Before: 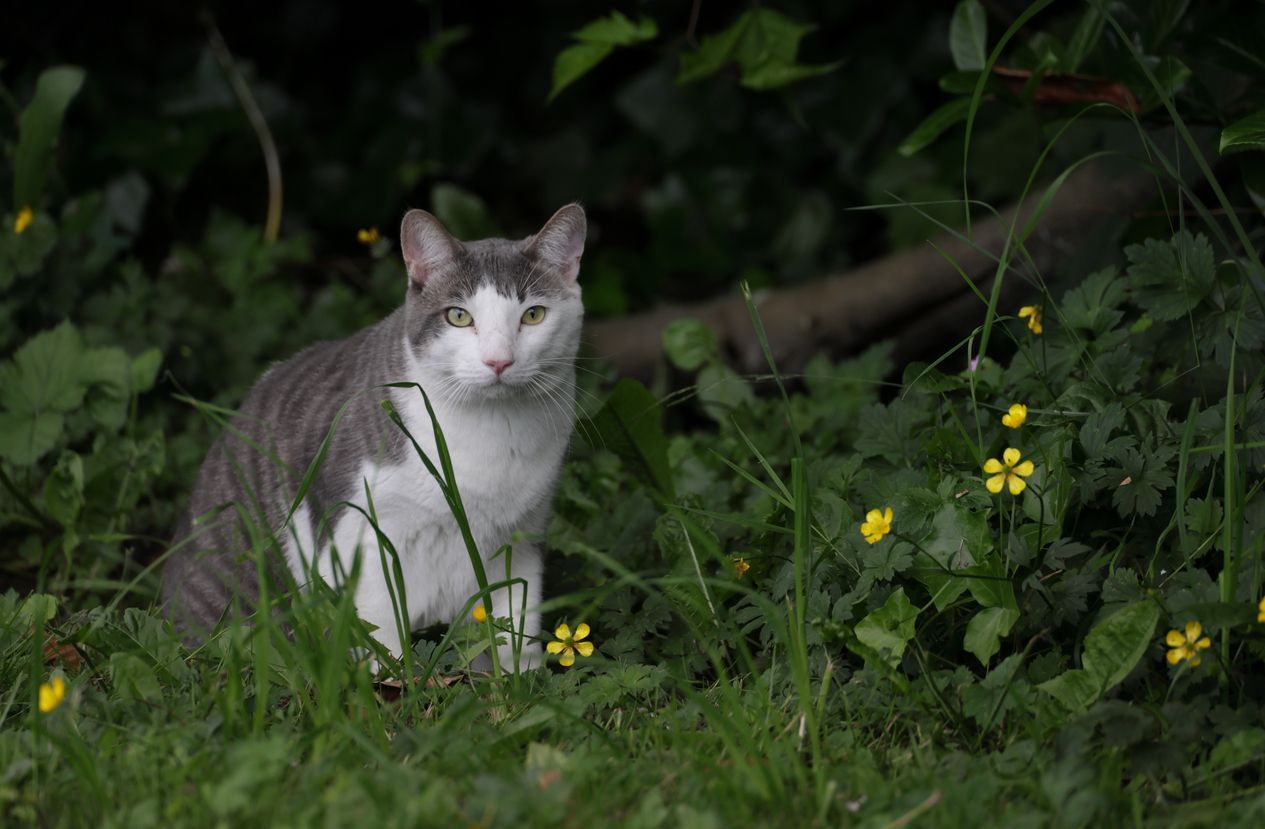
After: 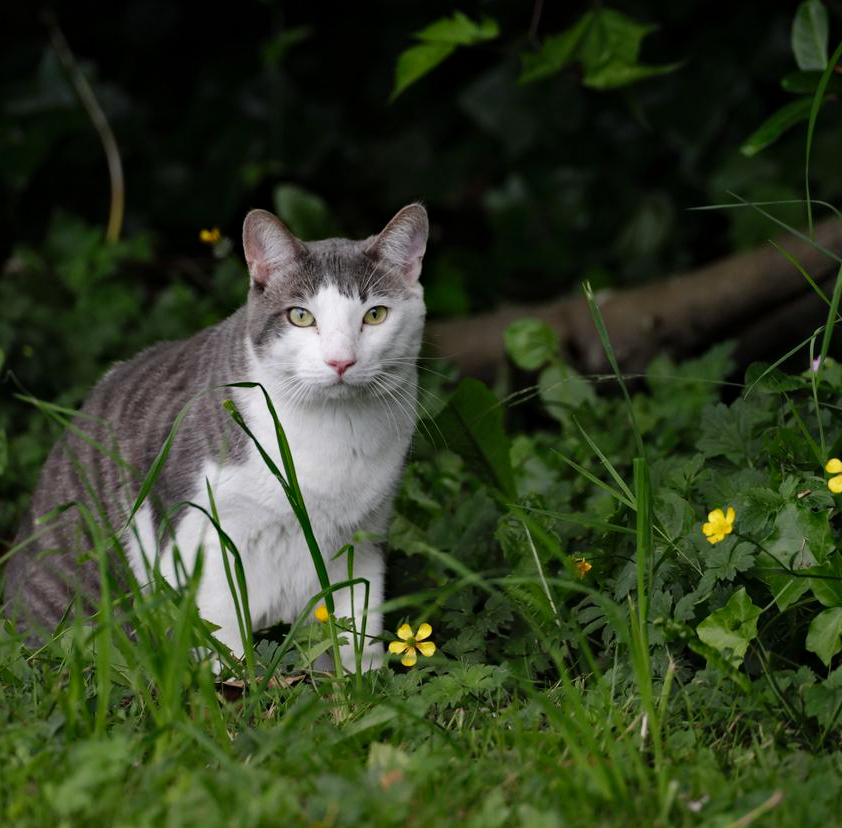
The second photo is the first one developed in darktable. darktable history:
tone curve: curves: ch0 [(0, 0) (0.051, 0.047) (0.102, 0.099) (0.228, 0.262) (0.446, 0.527) (0.695, 0.778) (0.908, 0.946) (1, 1)]; ch1 [(0, 0) (0.339, 0.298) (0.402, 0.363) (0.453, 0.413) (0.485, 0.469) (0.494, 0.493) (0.504, 0.501) (0.525, 0.533) (0.563, 0.591) (0.597, 0.631) (1, 1)]; ch2 [(0, 0) (0.48, 0.48) (0.504, 0.5) (0.539, 0.554) (0.59, 0.628) (0.642, 0.682) (0.824, 0.815) (1, 1)], preserve colors none
haze removal: compatibility mode true, adaptive false
crop and rotate: left 12.501%, right 20.89%
